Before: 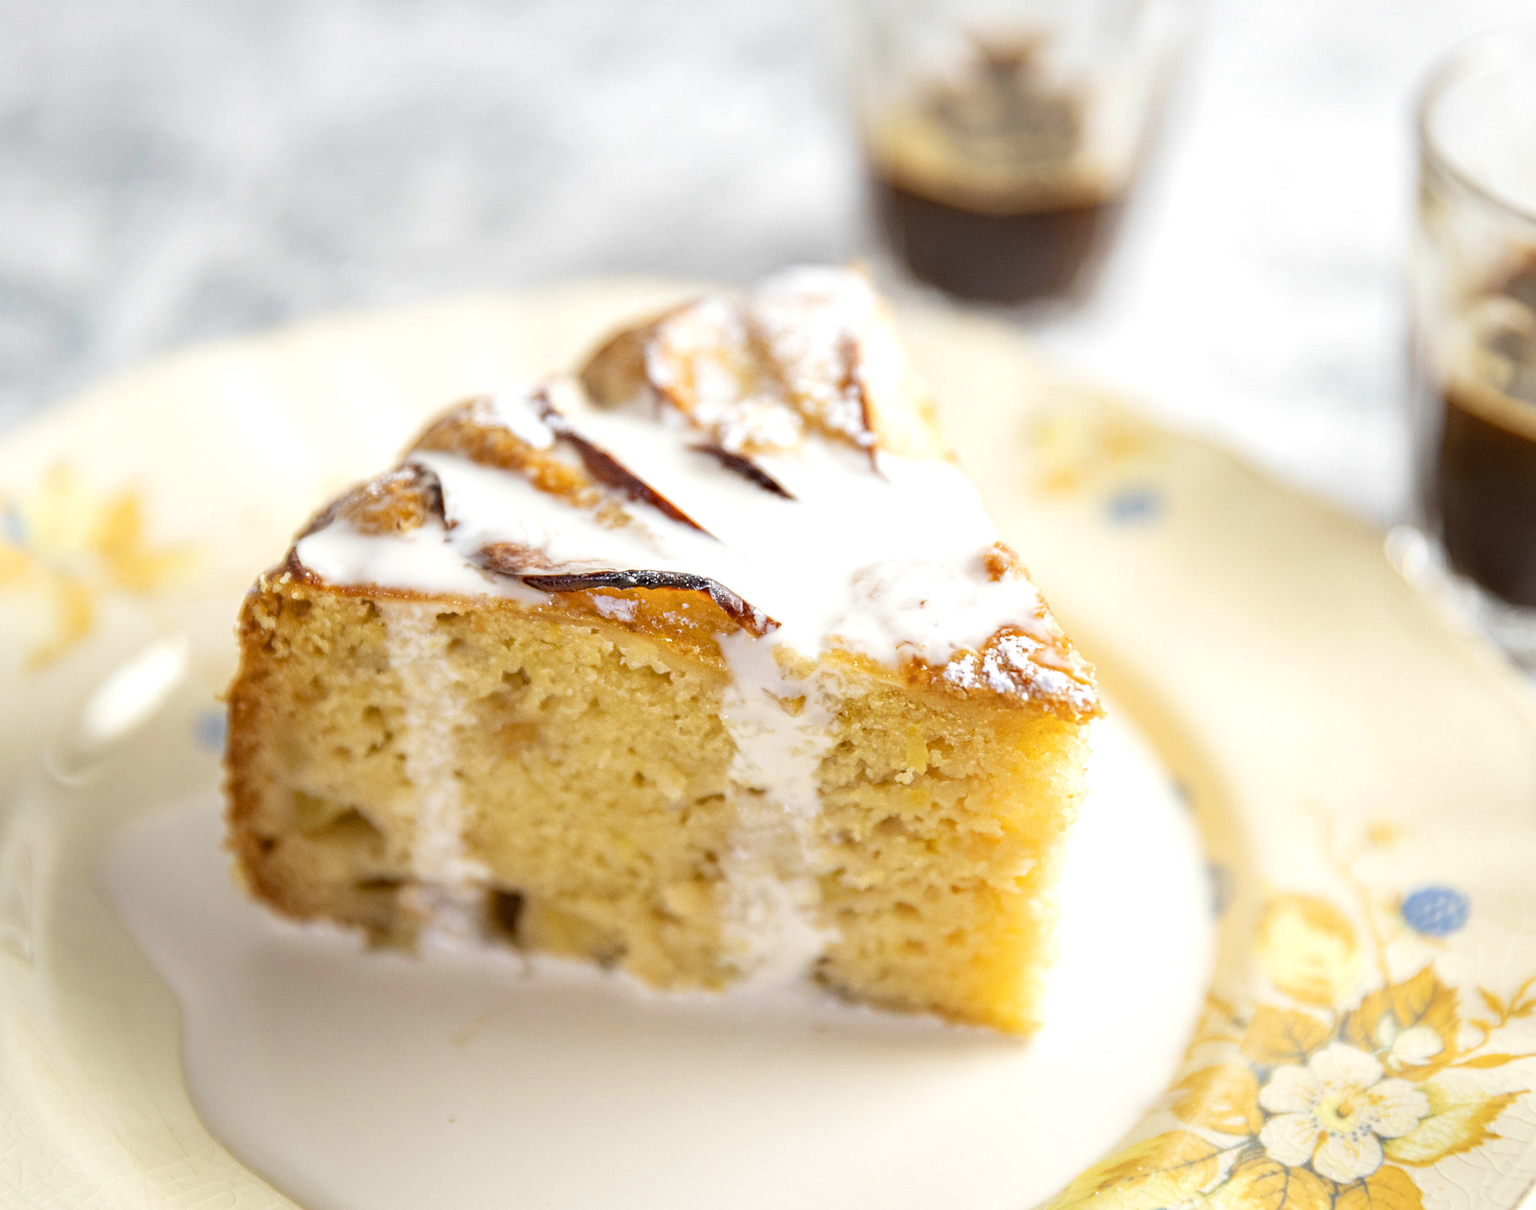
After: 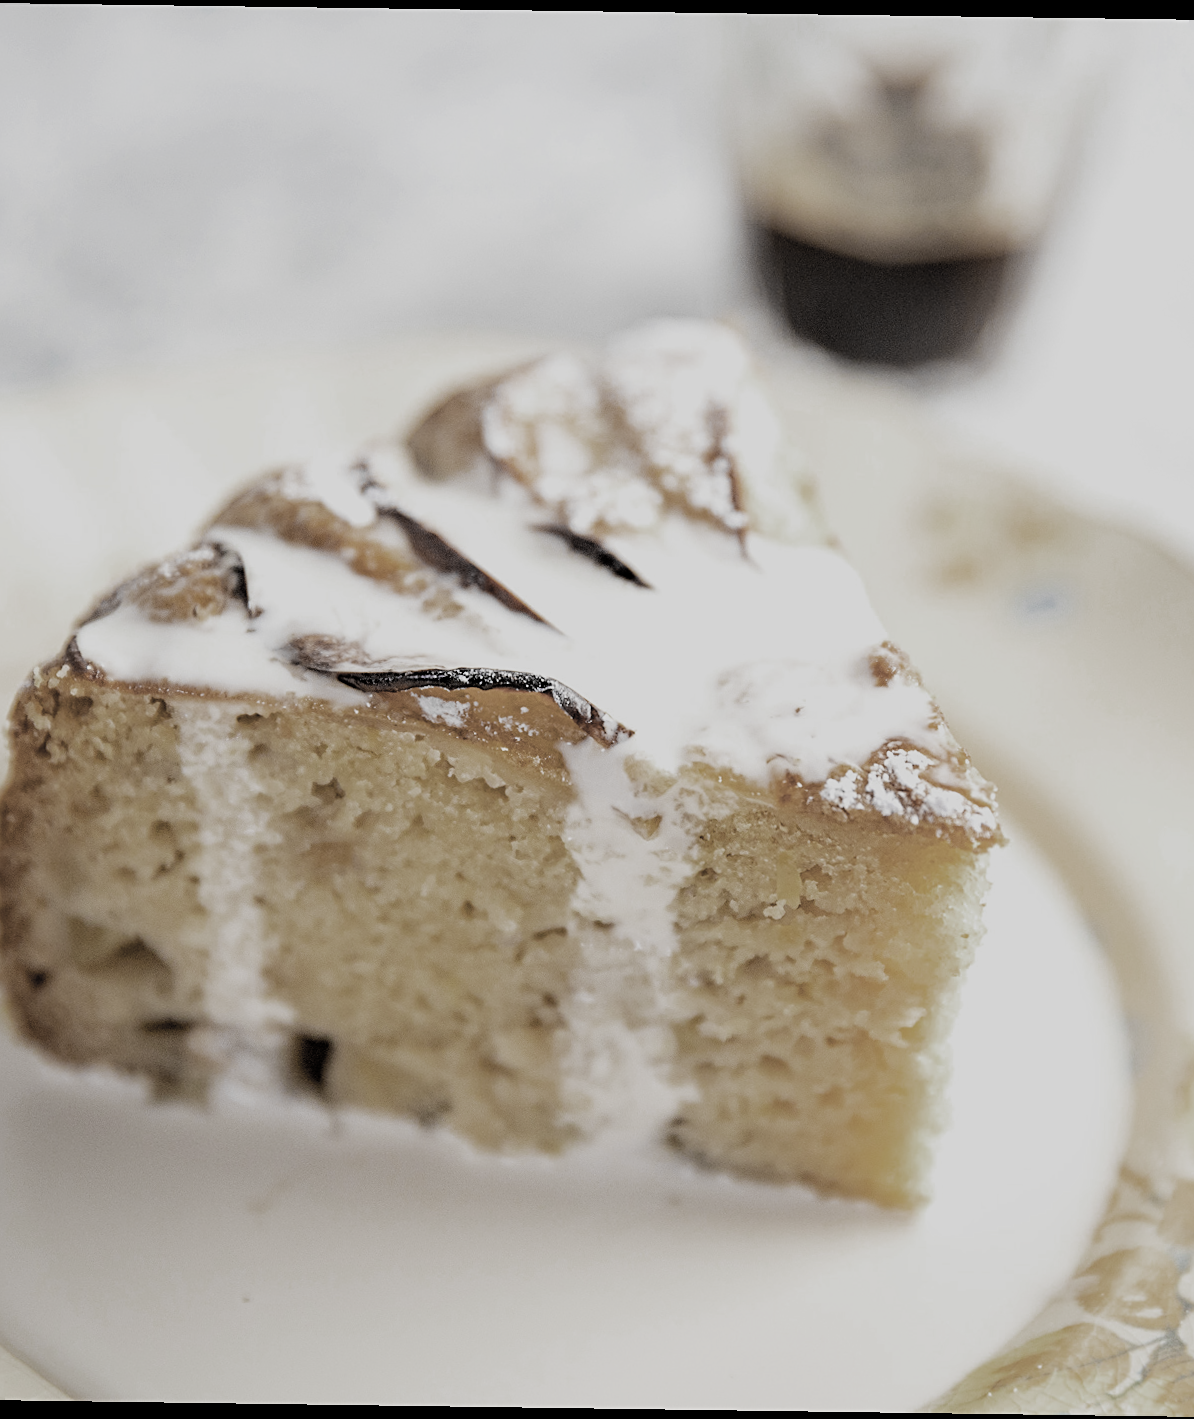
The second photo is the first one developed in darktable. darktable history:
sharpen: on, module defaults
filmic rgb: black relative exposure -4.14 EV, white relative exposure 5.1 EV, hardness 2.11, contrast 1.165
rotate and perspective: rotation 0.8°, automatic cropping off
color zones: curves: ch0 [(0, 0.487) (0.241, 0.395) (0.434, 0.373) (0.658, 0.412) (0.838, 0.487)]; ch1 [(0, 0) (0.053, 0.053) (0.211, 0.202) (0.579, 0.259) (0.781, 0.241)]
crop and rotate: left 15.446%, right 17.836%
